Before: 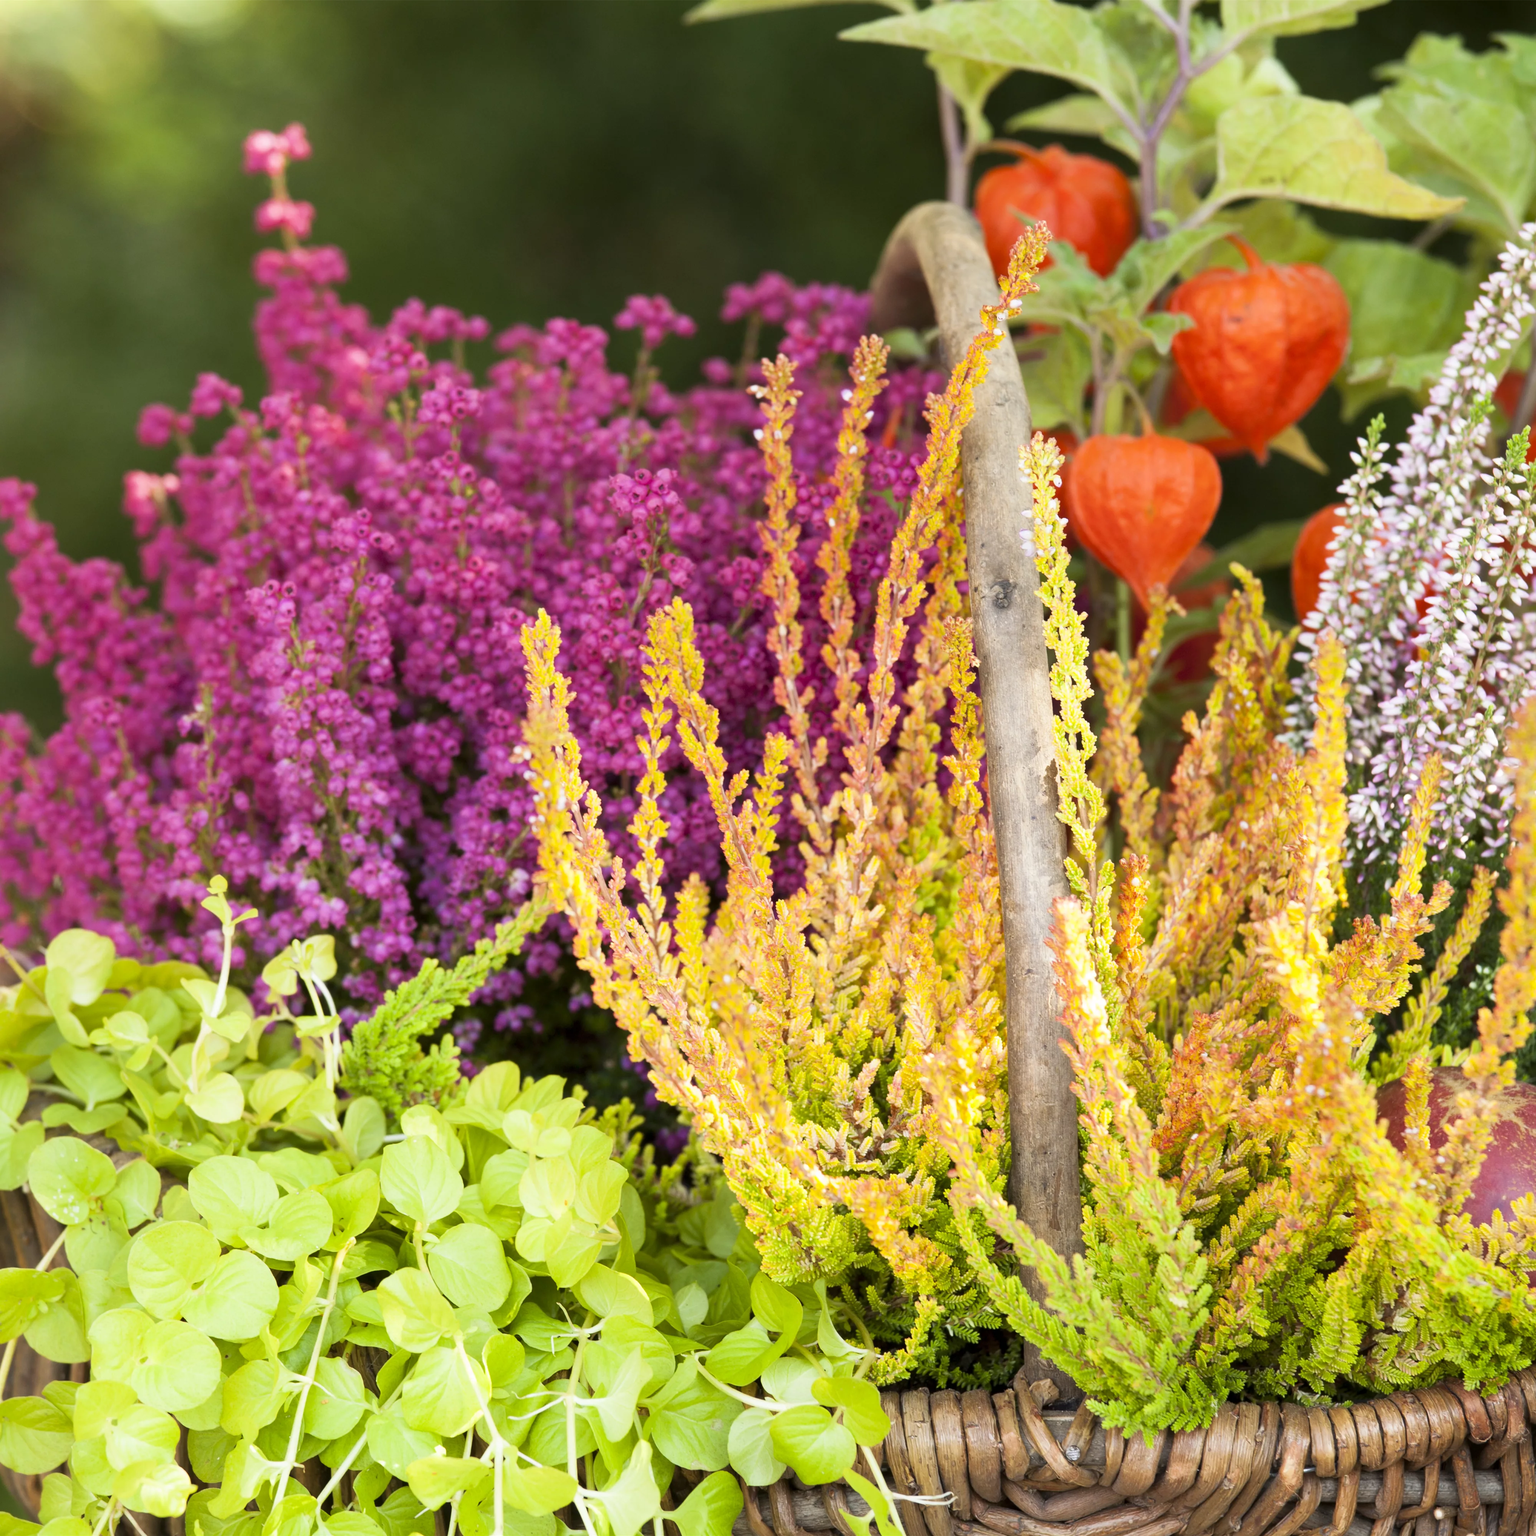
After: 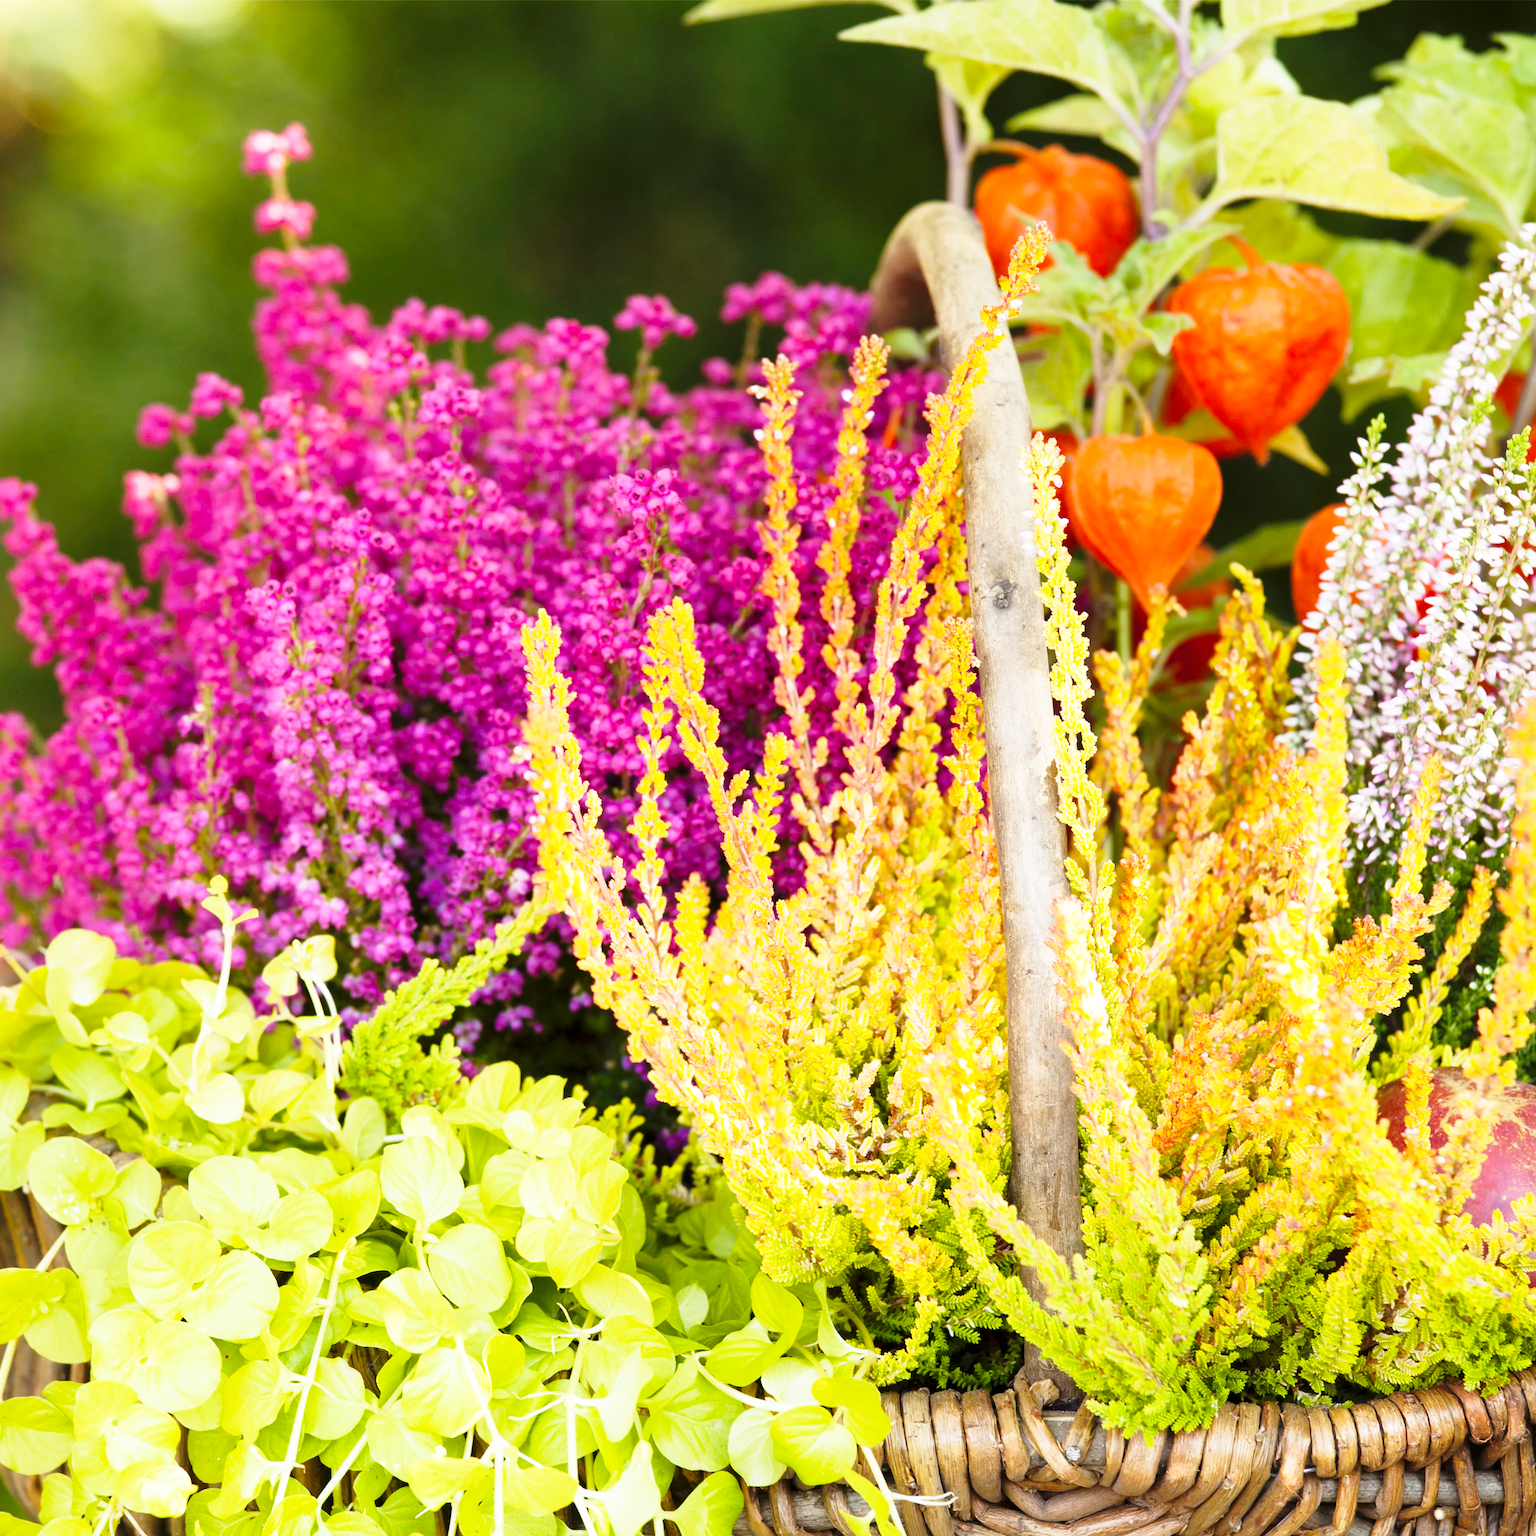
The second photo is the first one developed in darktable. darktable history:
color balance rgb: linear chroma grading › global chroma 8.948%, perceptual saturation grading › global saturation 1.917%, perceptual saturation grading › highlights -2.077%, perceptual saturation grading › mid-tones 3.729%, perceptual saturation grading › shadows 8.021%
base curve: curves: ch0 [(0, 0) (0.028, 0.03) (0.121, 0.232) (0.46, 0.748) (0.859, 0.968) (1, 1)], preserve colors none
